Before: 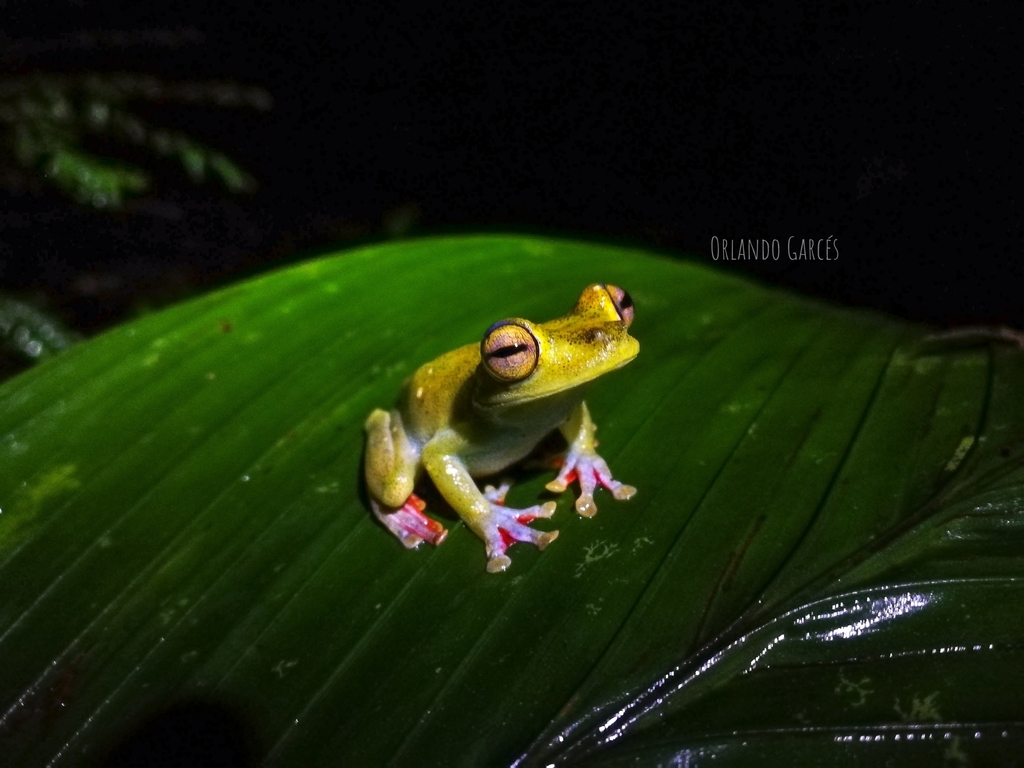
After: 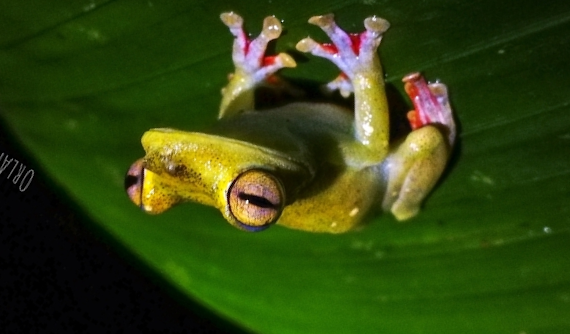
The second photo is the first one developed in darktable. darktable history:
crop and rotate: angle 148.44°, left 9.101%, top 15.573%, right 4.529%, bottom 16.997%
